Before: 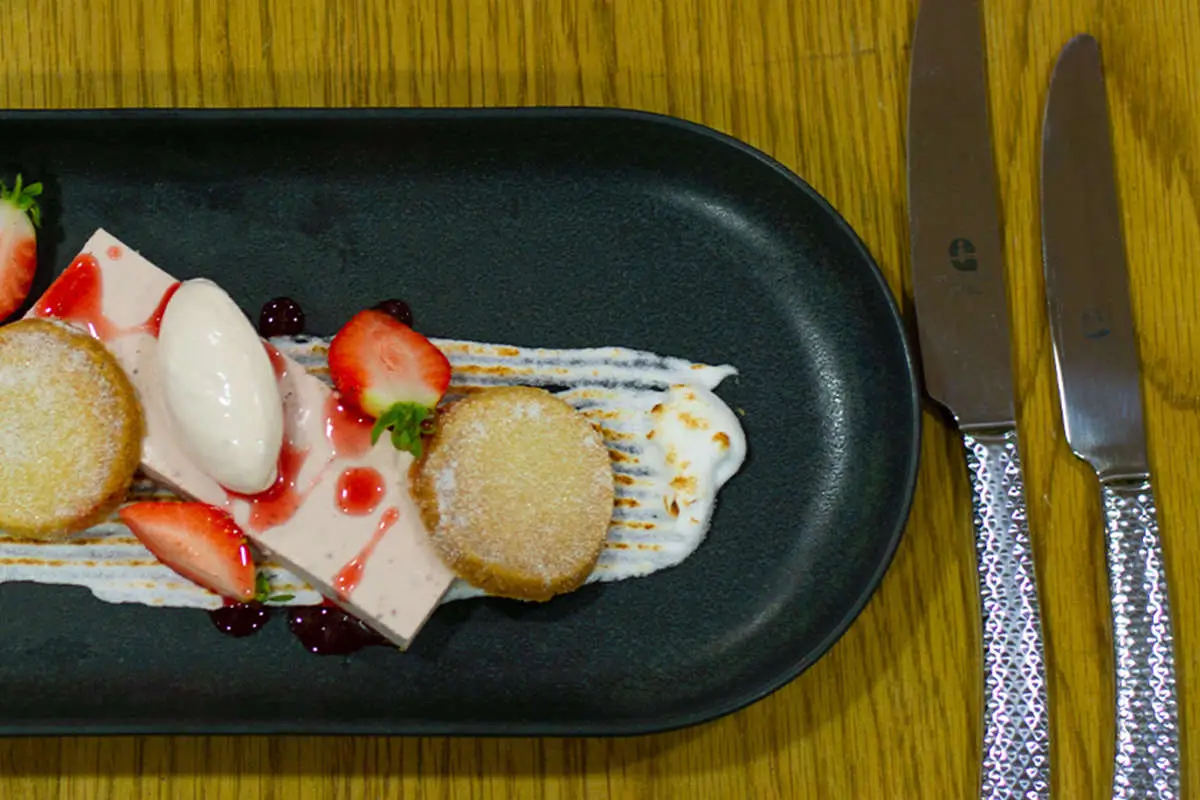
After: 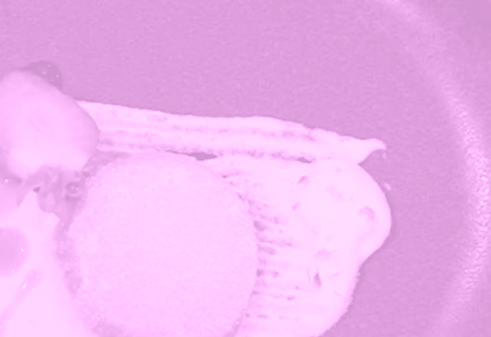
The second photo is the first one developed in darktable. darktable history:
velvia: strength 67.07%, mid-tones bias 0.972
crop: left 30%, top 30%, right 30%, bottom 30%
rotate and perspective: rotation 2.17°, automatic cropping off
colorize: hue 331.2°, saturation 75%, source mix 30.28%, lightness 70.52%, version 1
